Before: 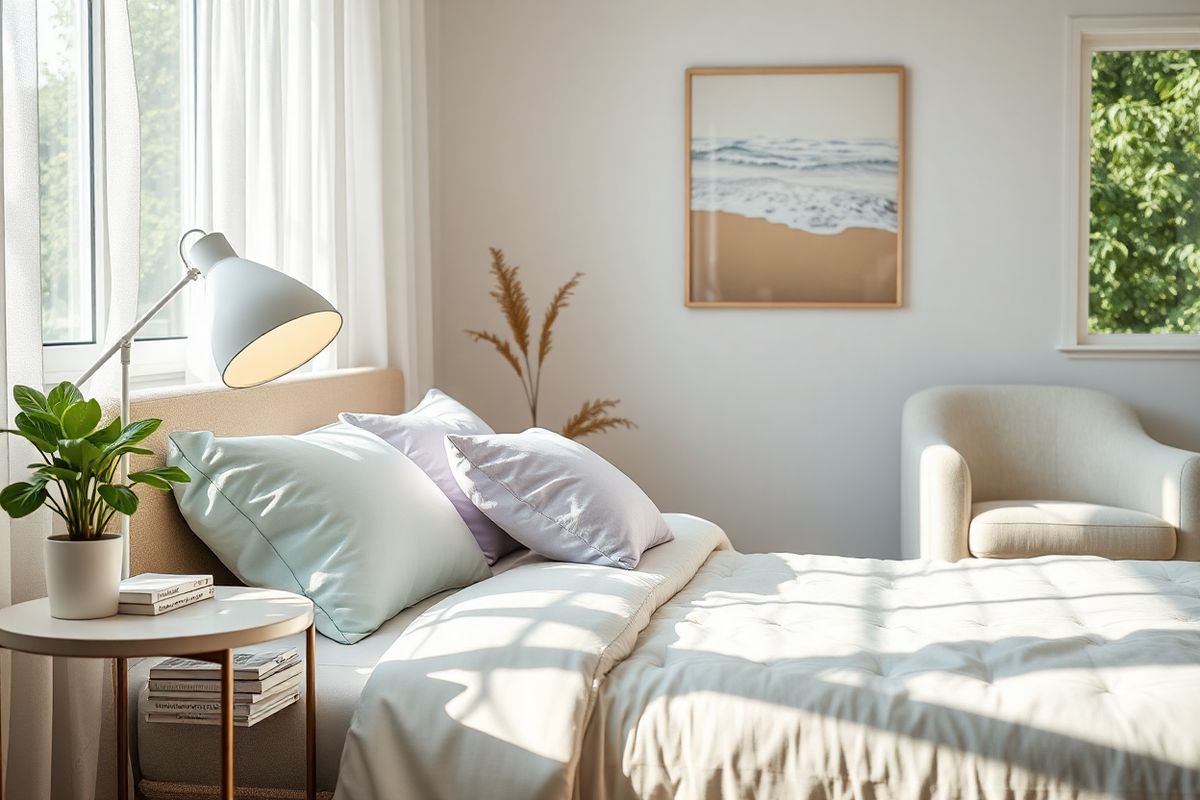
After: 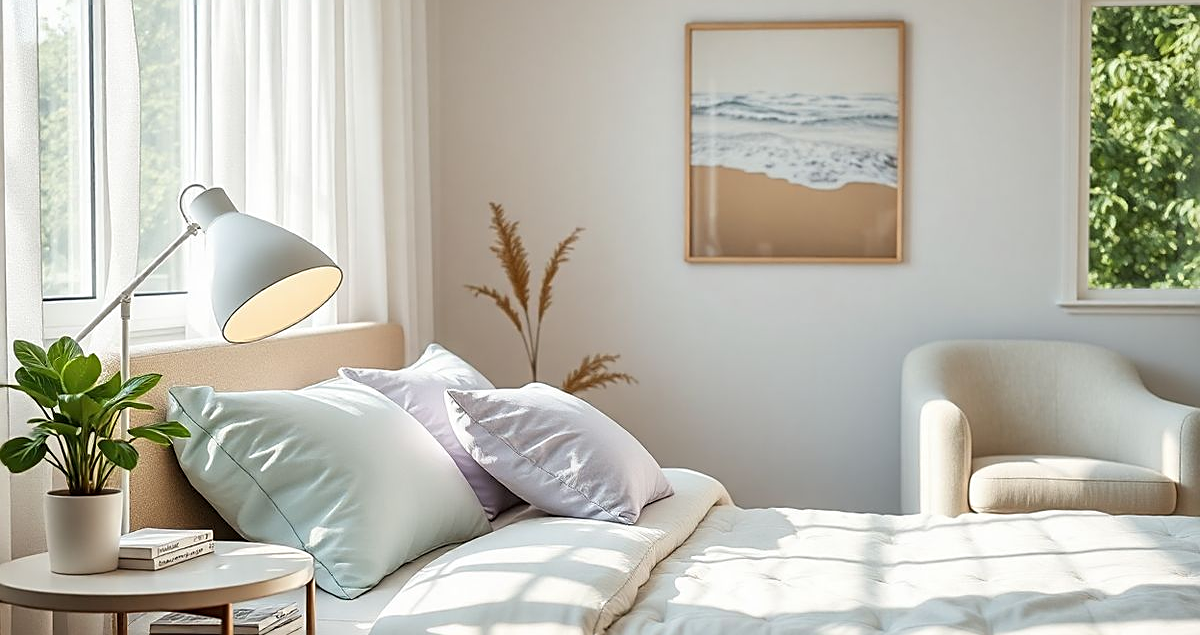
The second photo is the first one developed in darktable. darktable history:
sharpen: on, module defaults
crop and rotate: top 5.661%, bottom 14.95%
